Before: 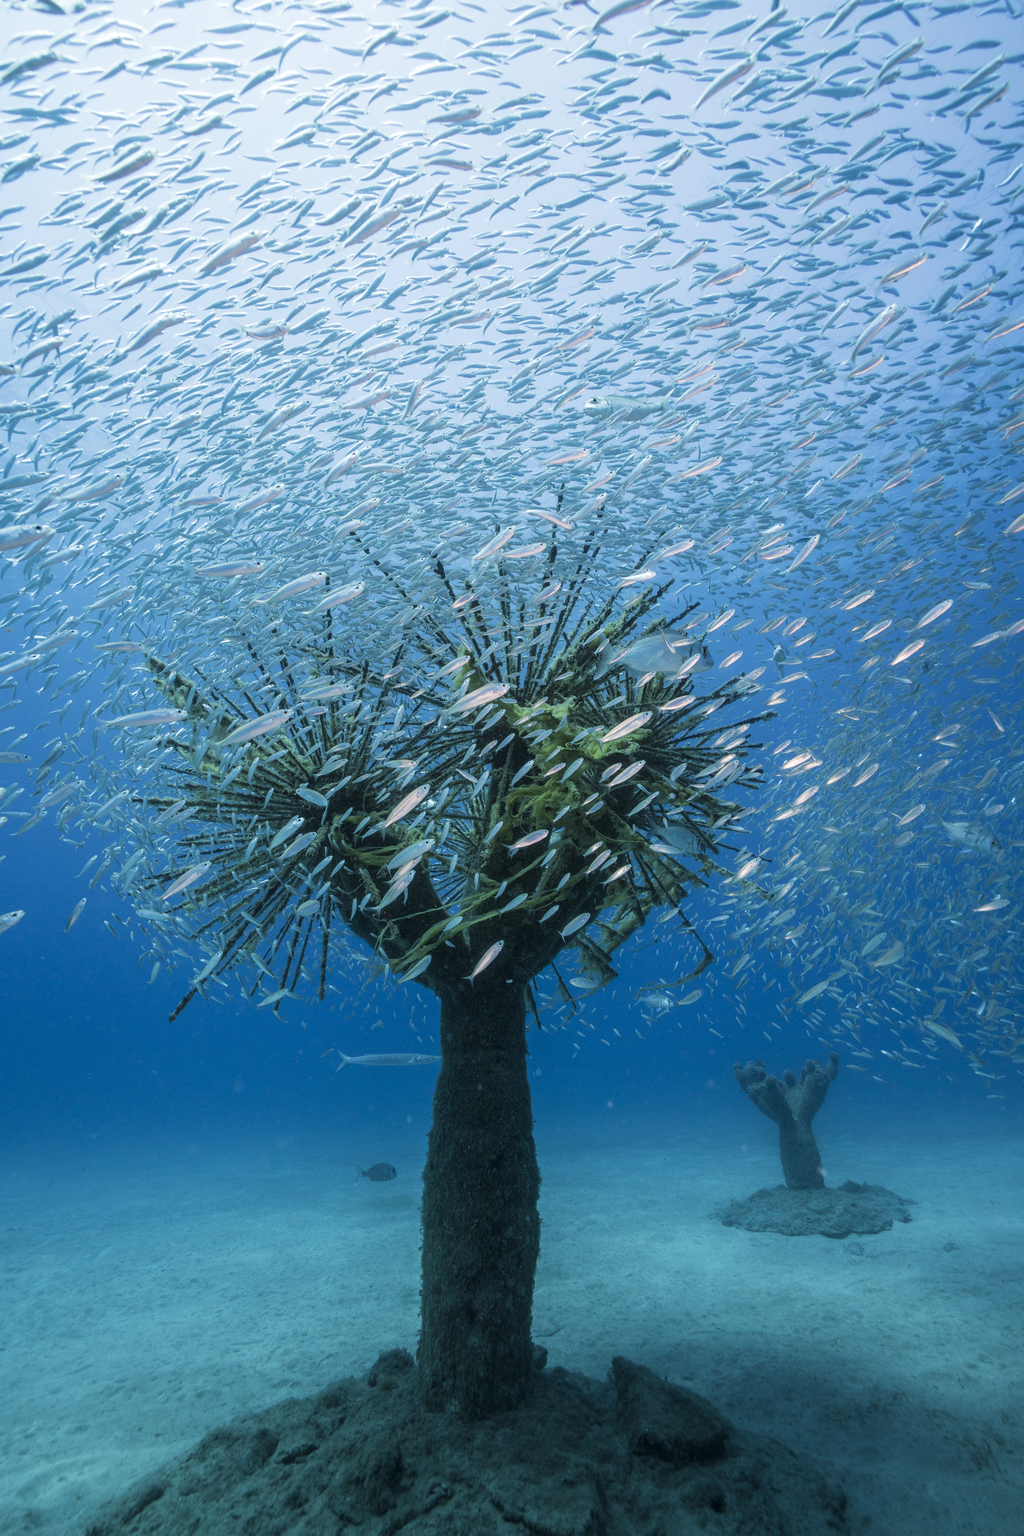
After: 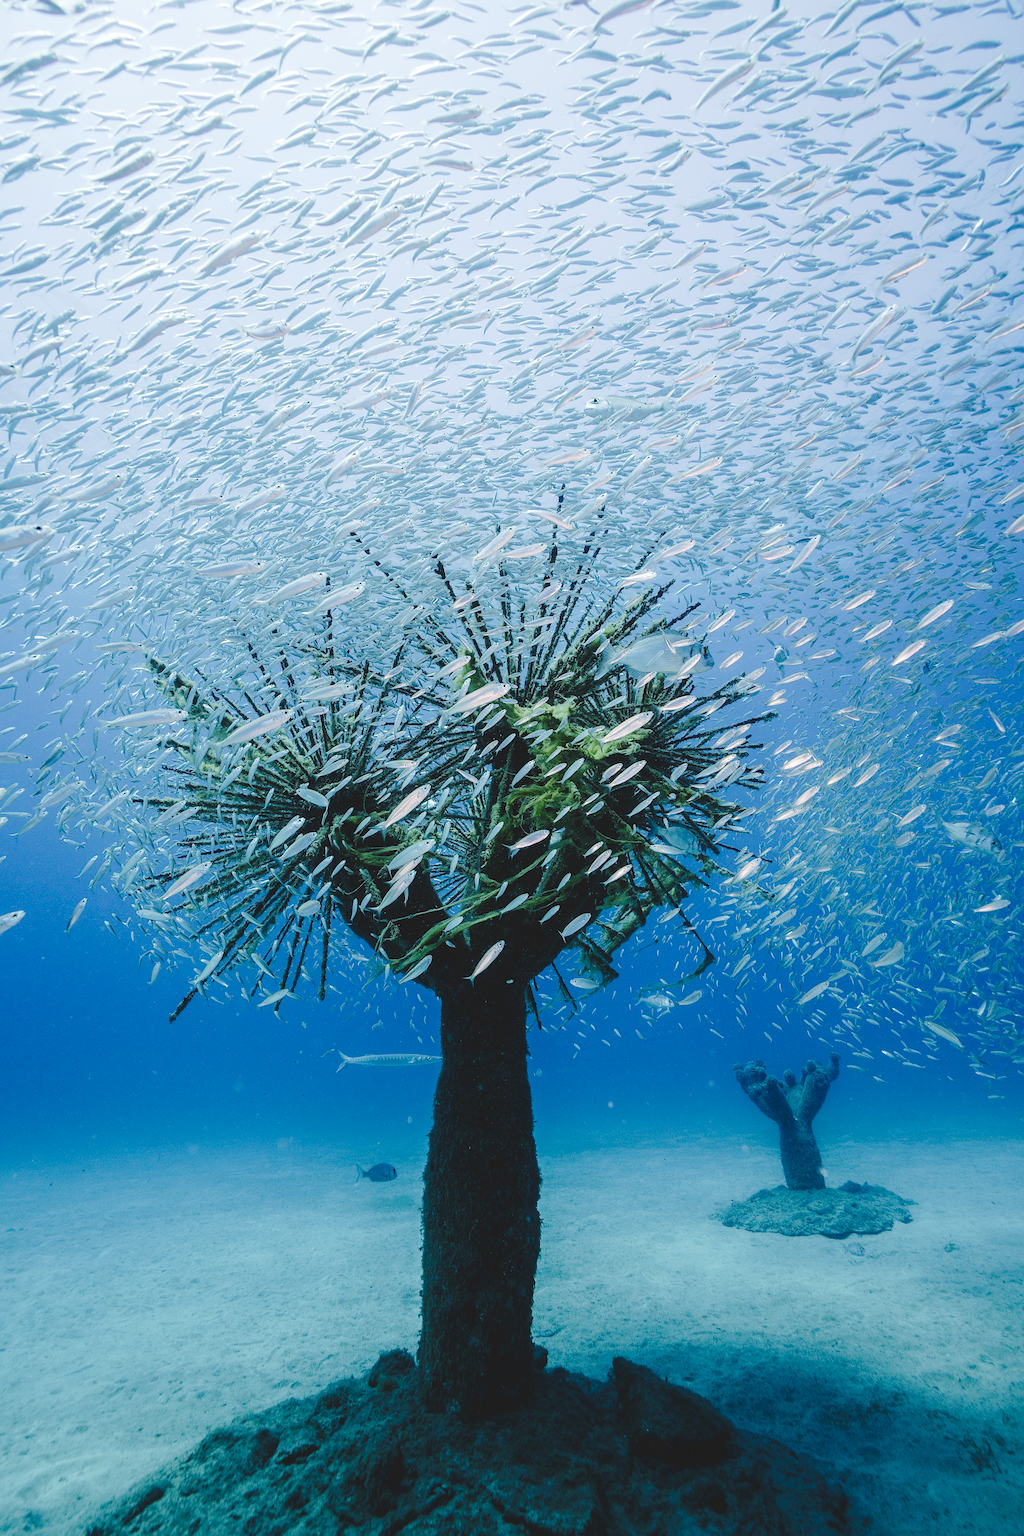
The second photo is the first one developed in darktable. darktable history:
sharpen: on, module defaults
tone curve: curves: ch0 [(0, 0) (0.003, 0.117) (0.011, 0.115) (0.025, 0.116) (0.044, 0.116) (0.069, 0.112) (0.1, 0.113) (0.136, 0.127) (0.177, 0.148) (0.224, 0.191) (0.277, 0.249) (0.335, 0.363) (0.399, 0.479) (0.468, 0.589) (0.543, 0.664) (0.623, 0.733) (0.709, 0.799) (0.801, 0.852) (0.898, 0.914) (1, 1)], preserve colors none
